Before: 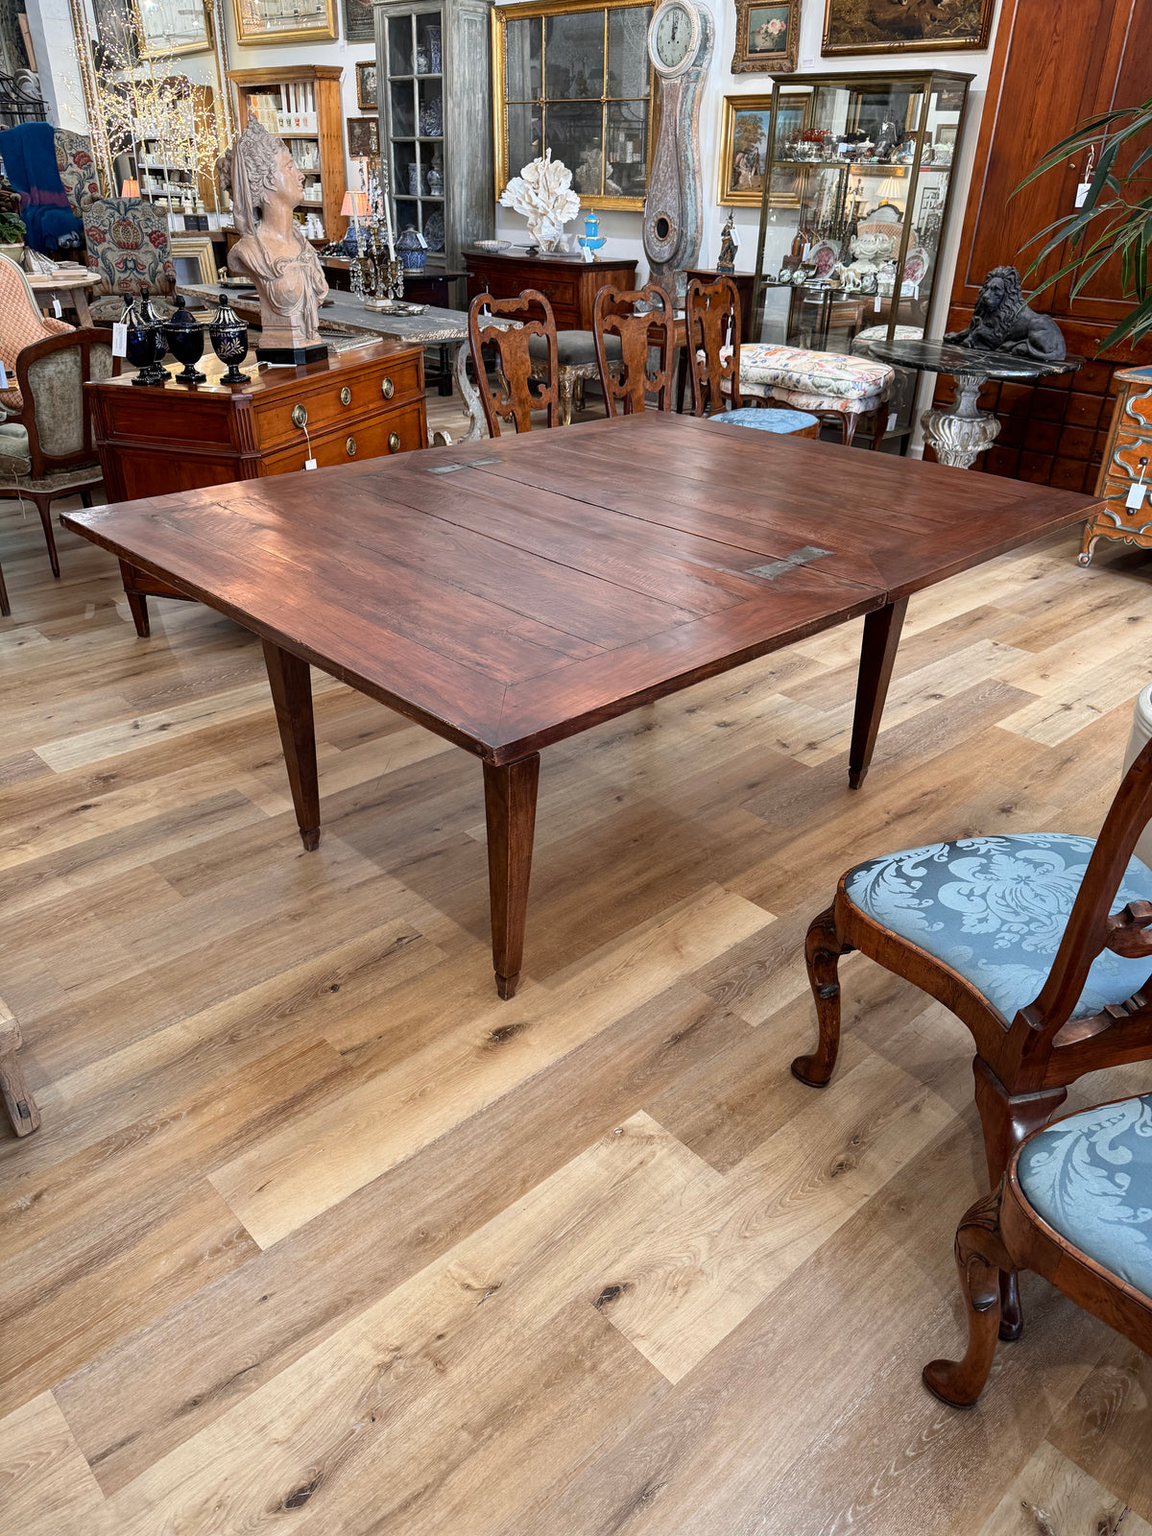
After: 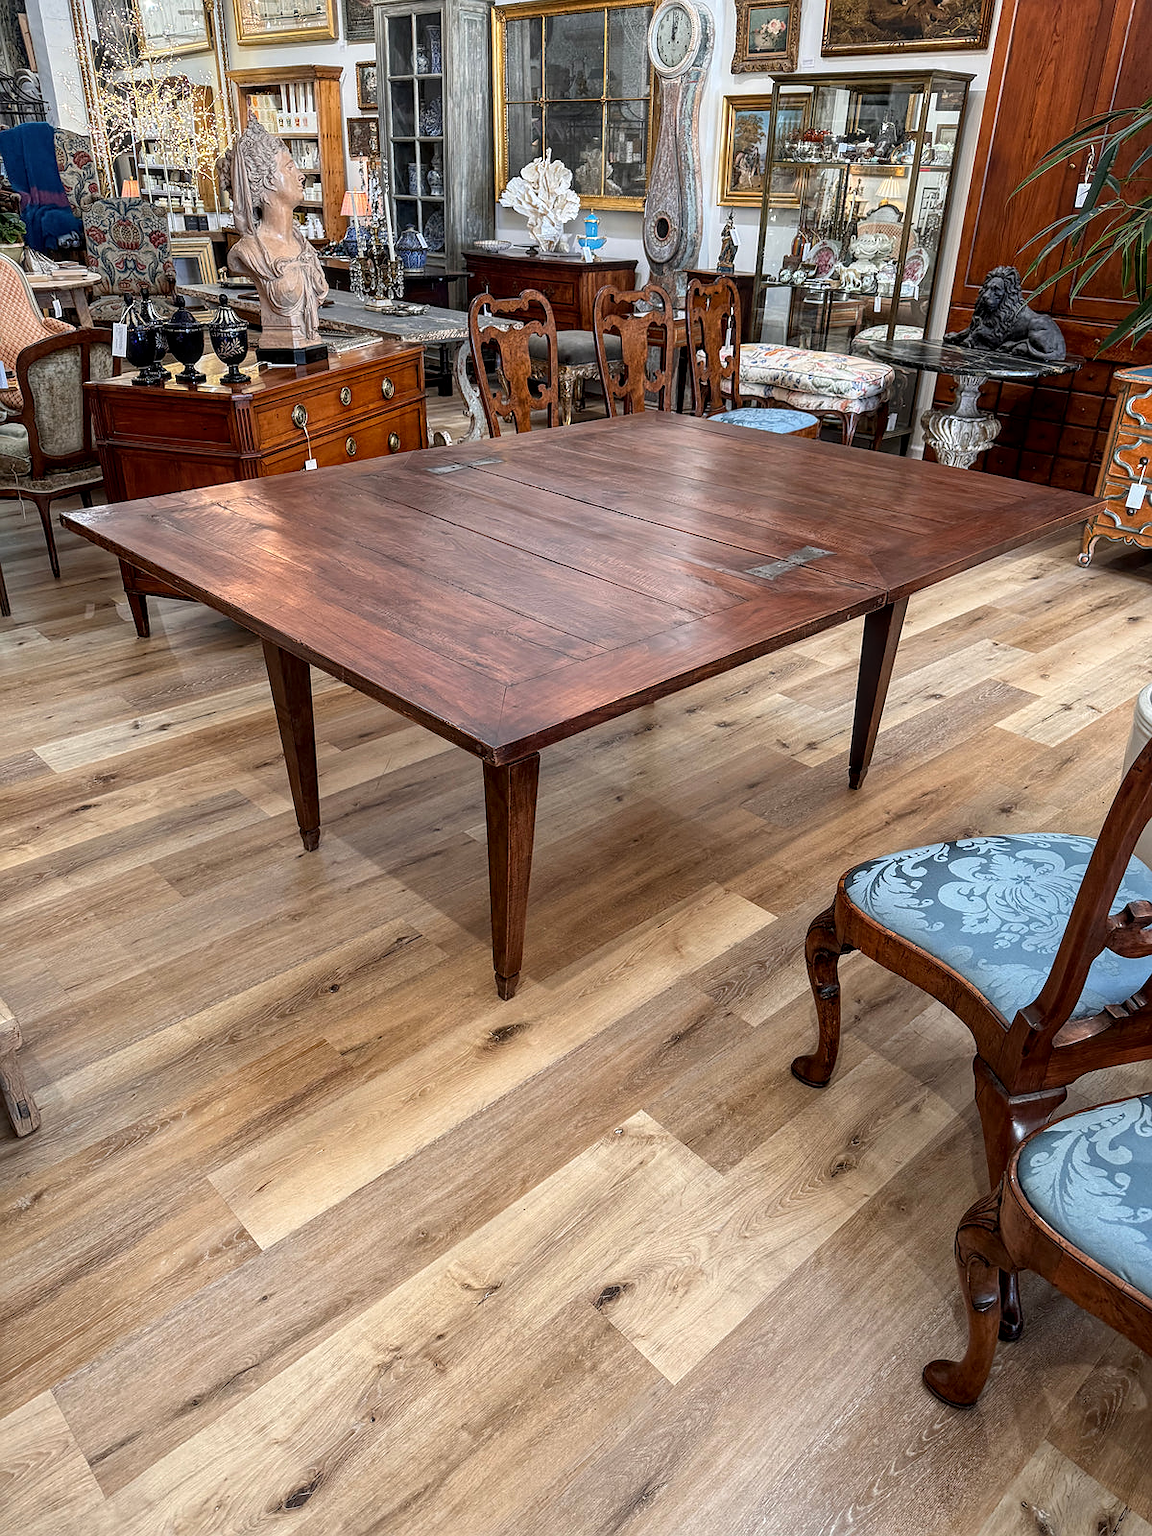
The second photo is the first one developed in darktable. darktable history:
sharpen: radius 0.969, amount 0.604
local contrast: on, module defaults
